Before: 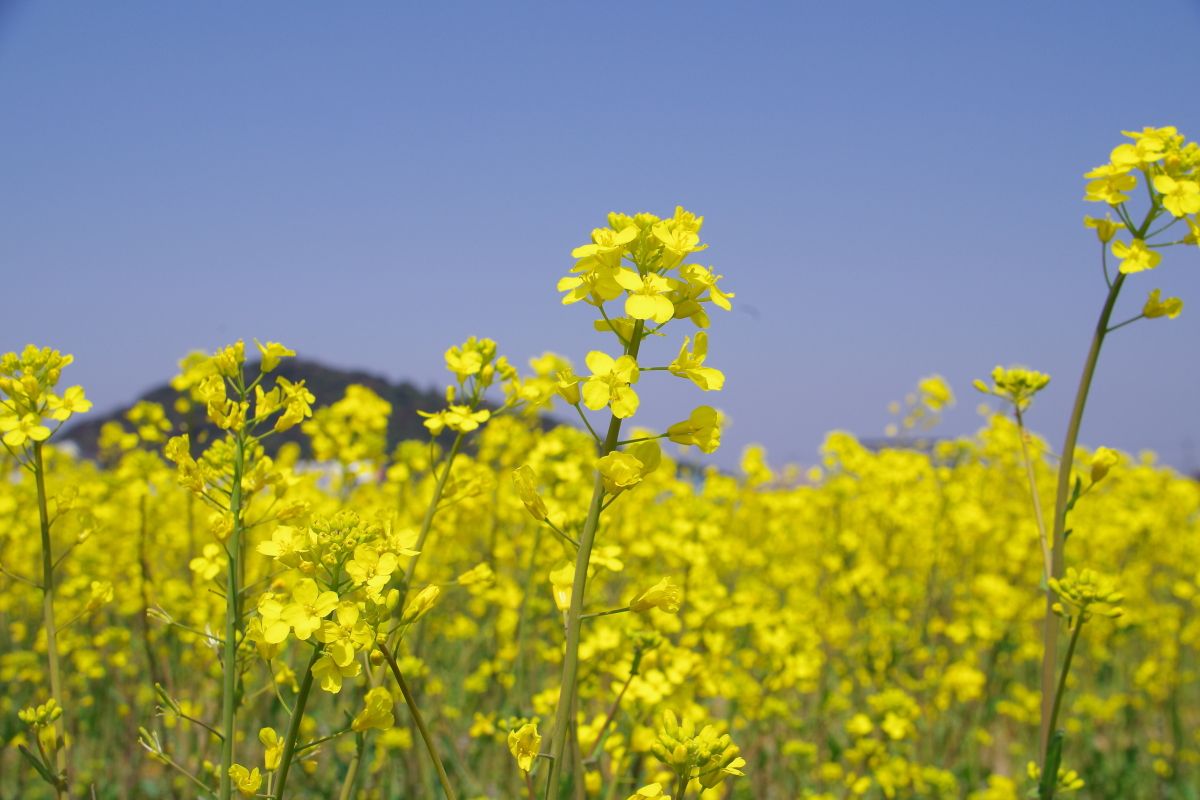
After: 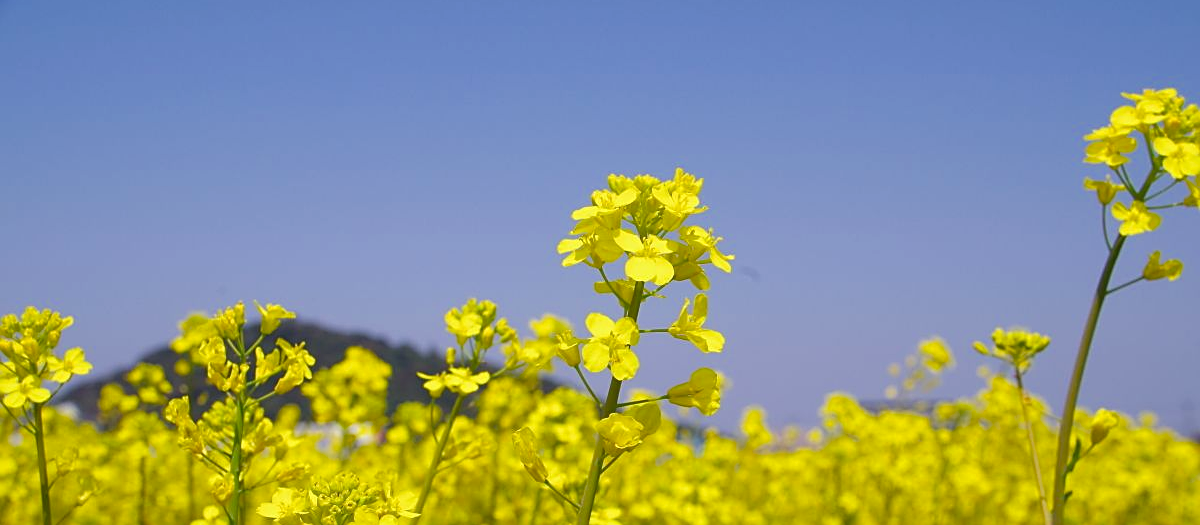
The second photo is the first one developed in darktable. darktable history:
sharpen: on, module defaults
crop and rotate: top 4.848%, bottom 29.503%
color balance rgb: shadows fall-off 101%, linear chroma grading › mid-tones 7.63%, perceptual saturation grading › mid-tones 11.68%, mask middle-gray fulcrum 22.45%, global vibrance 10.11%, saturation formula JzAzBz (2021)
